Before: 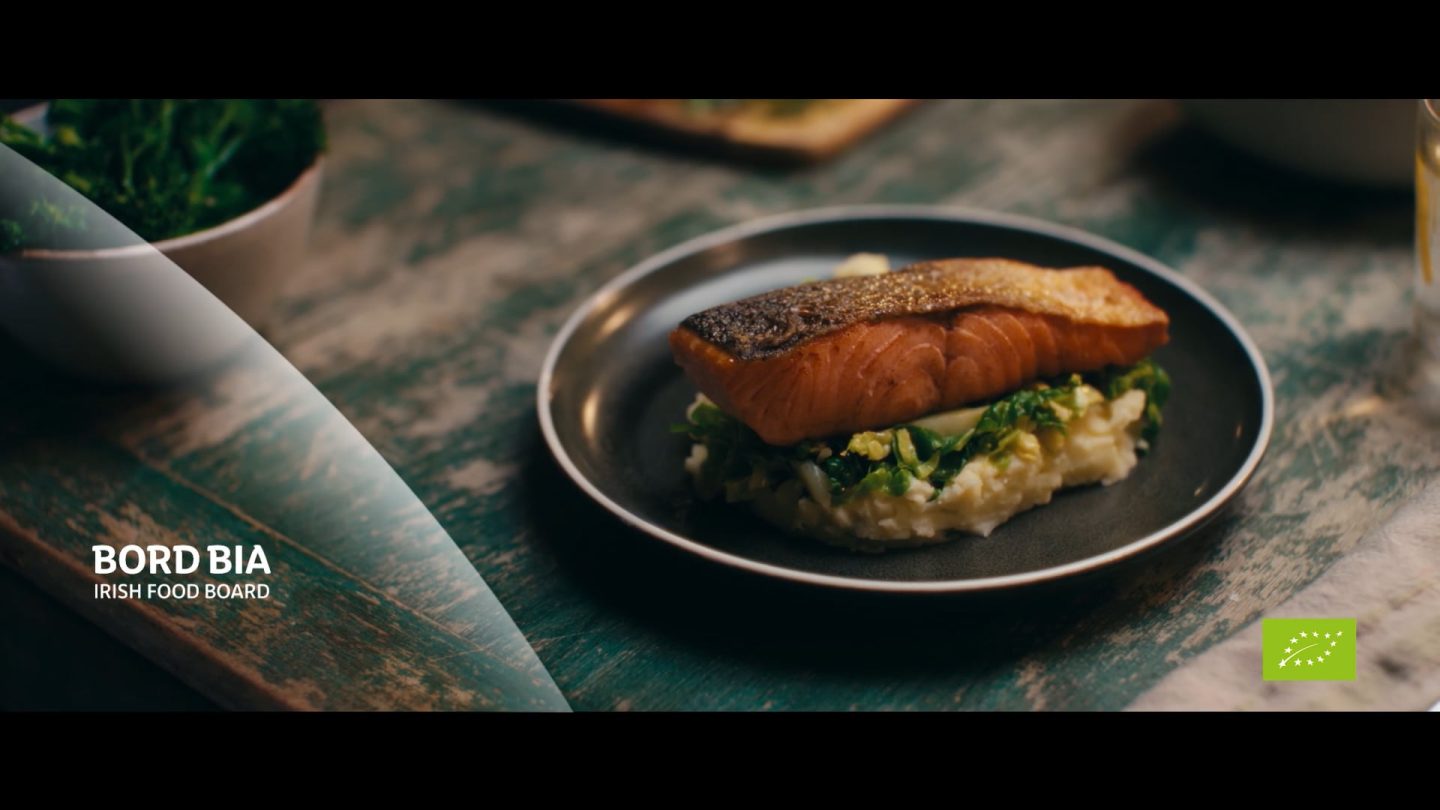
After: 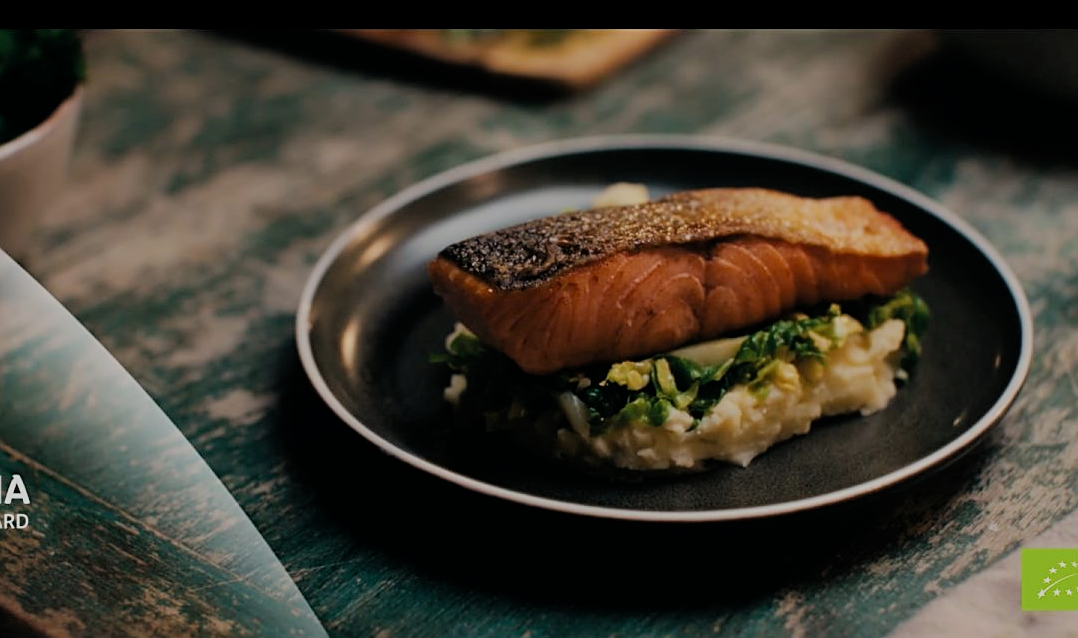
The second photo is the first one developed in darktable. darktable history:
crop: left 16.768%, top 8.653%, right 8.362%, bottom 12.485%
filmic rgb: black relative exposure -6.98 EV, white relative exposure 5.63 EV, hardness 2.86
sharpen: on, module defaults
